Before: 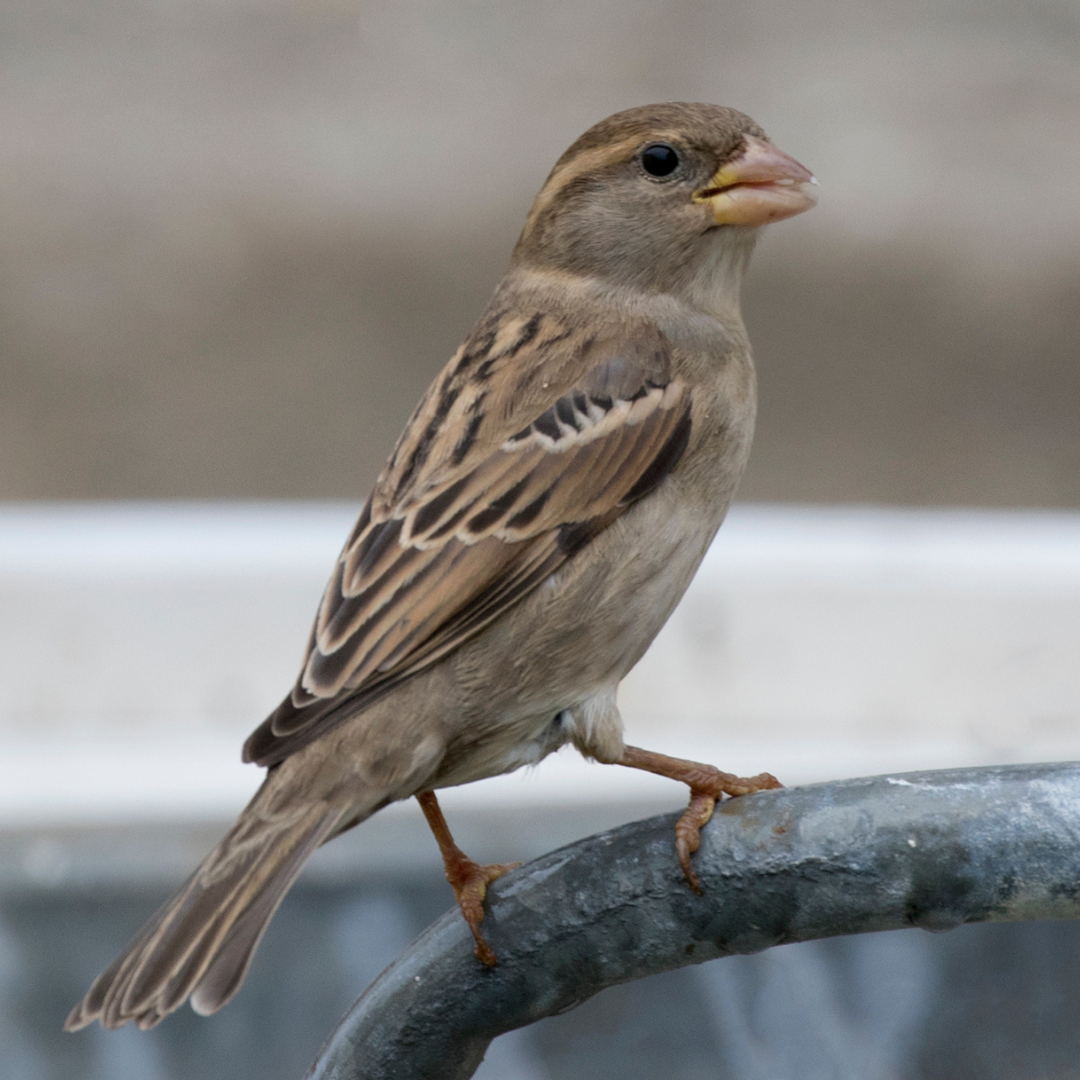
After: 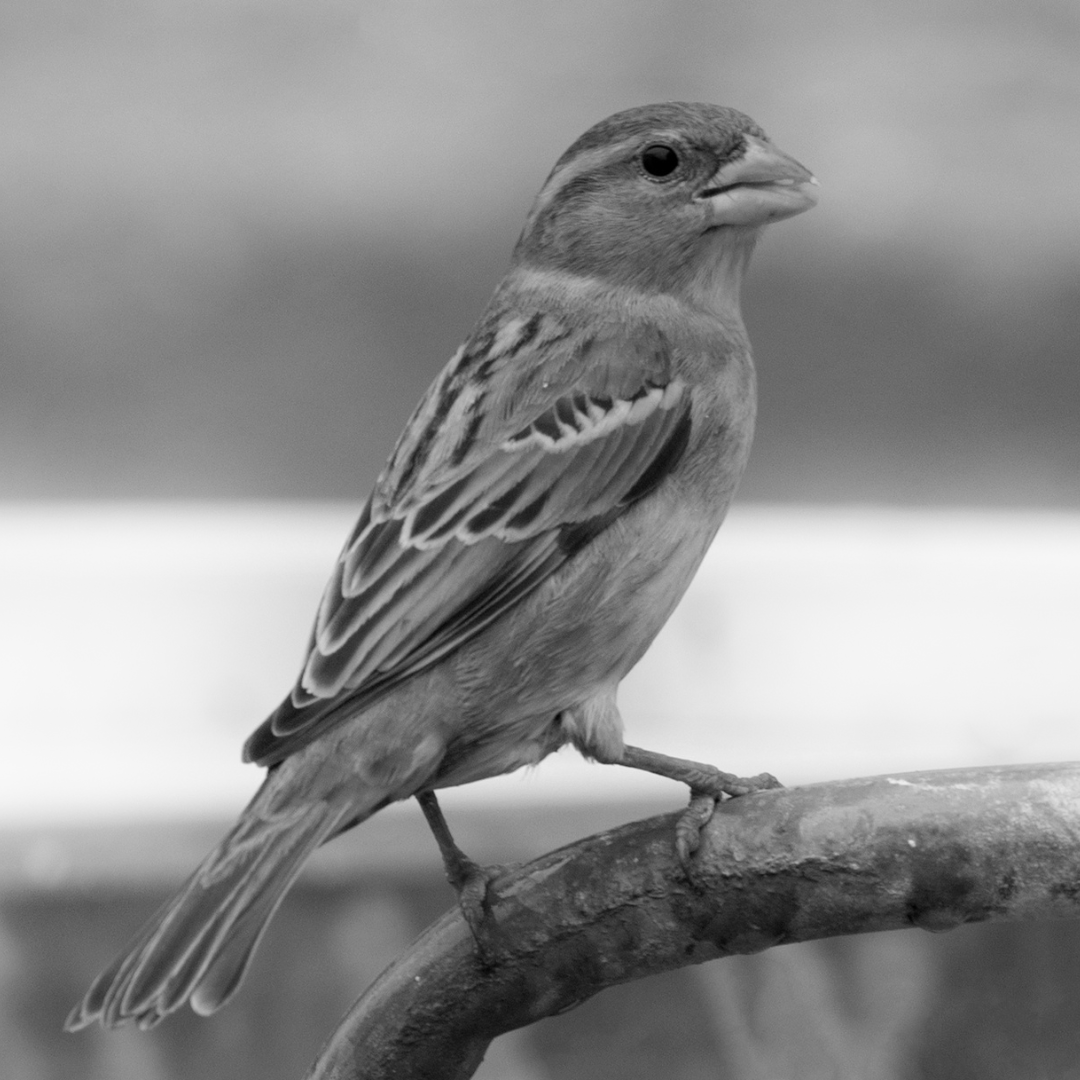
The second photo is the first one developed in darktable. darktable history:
monochrome: on, module defaults
shadows and highlights: shadows -21.3, highlights 100, soften with gaussian
